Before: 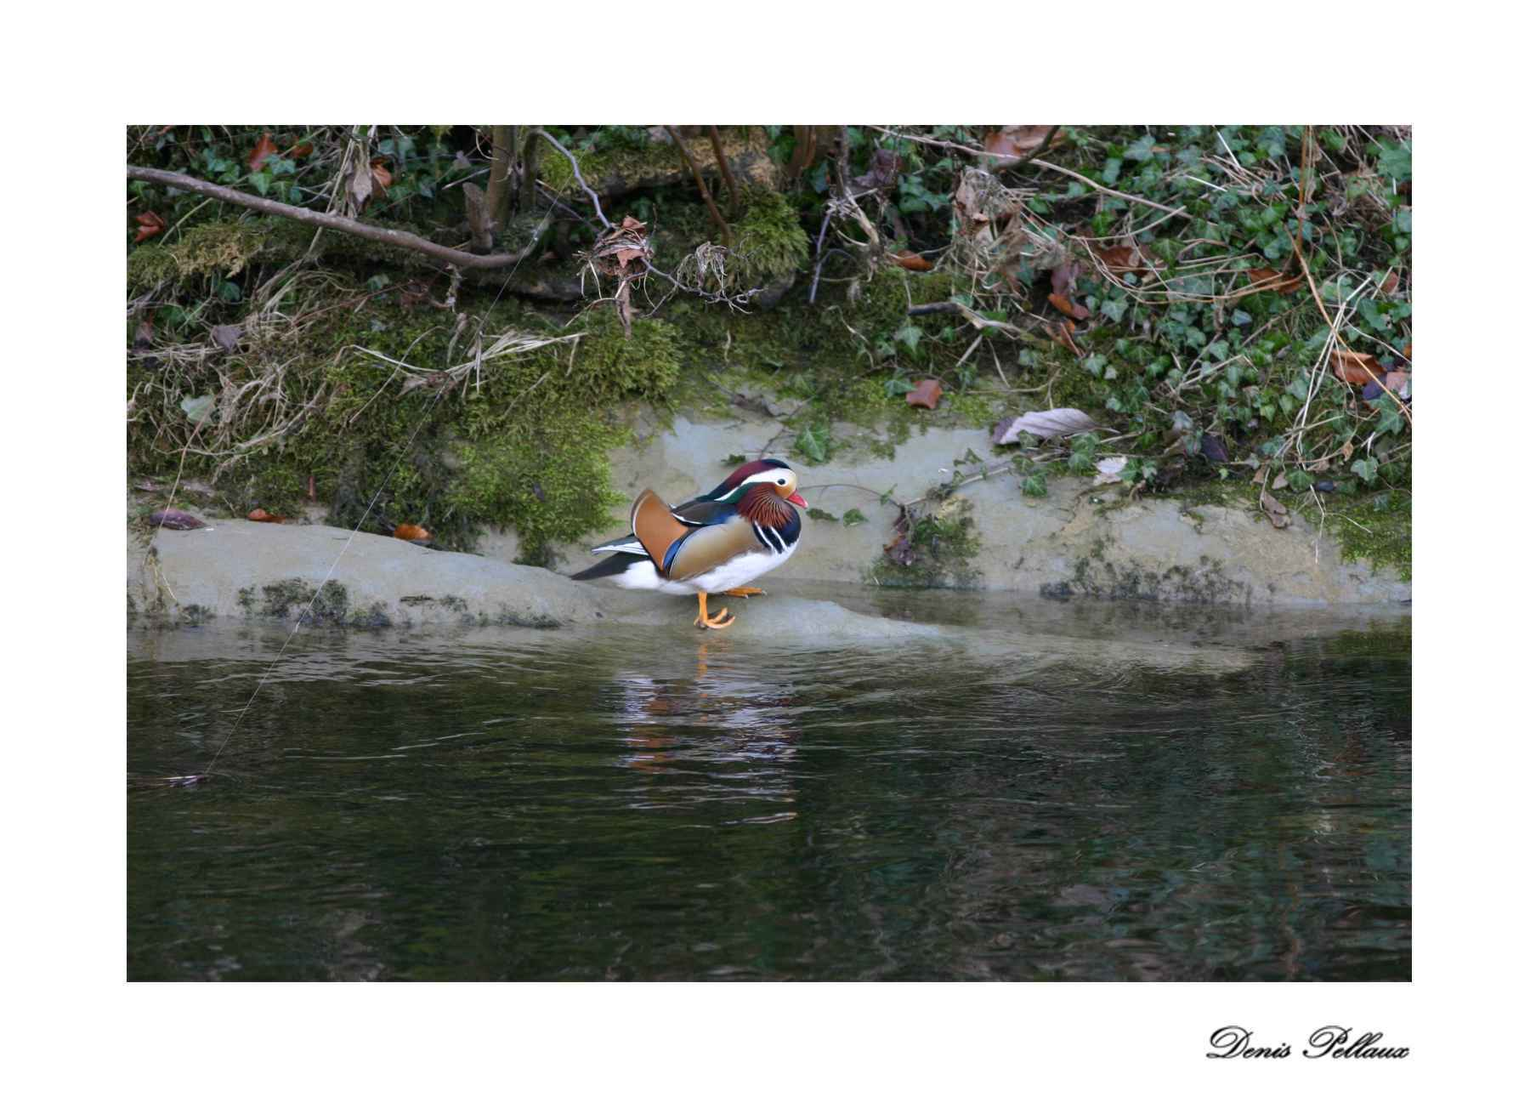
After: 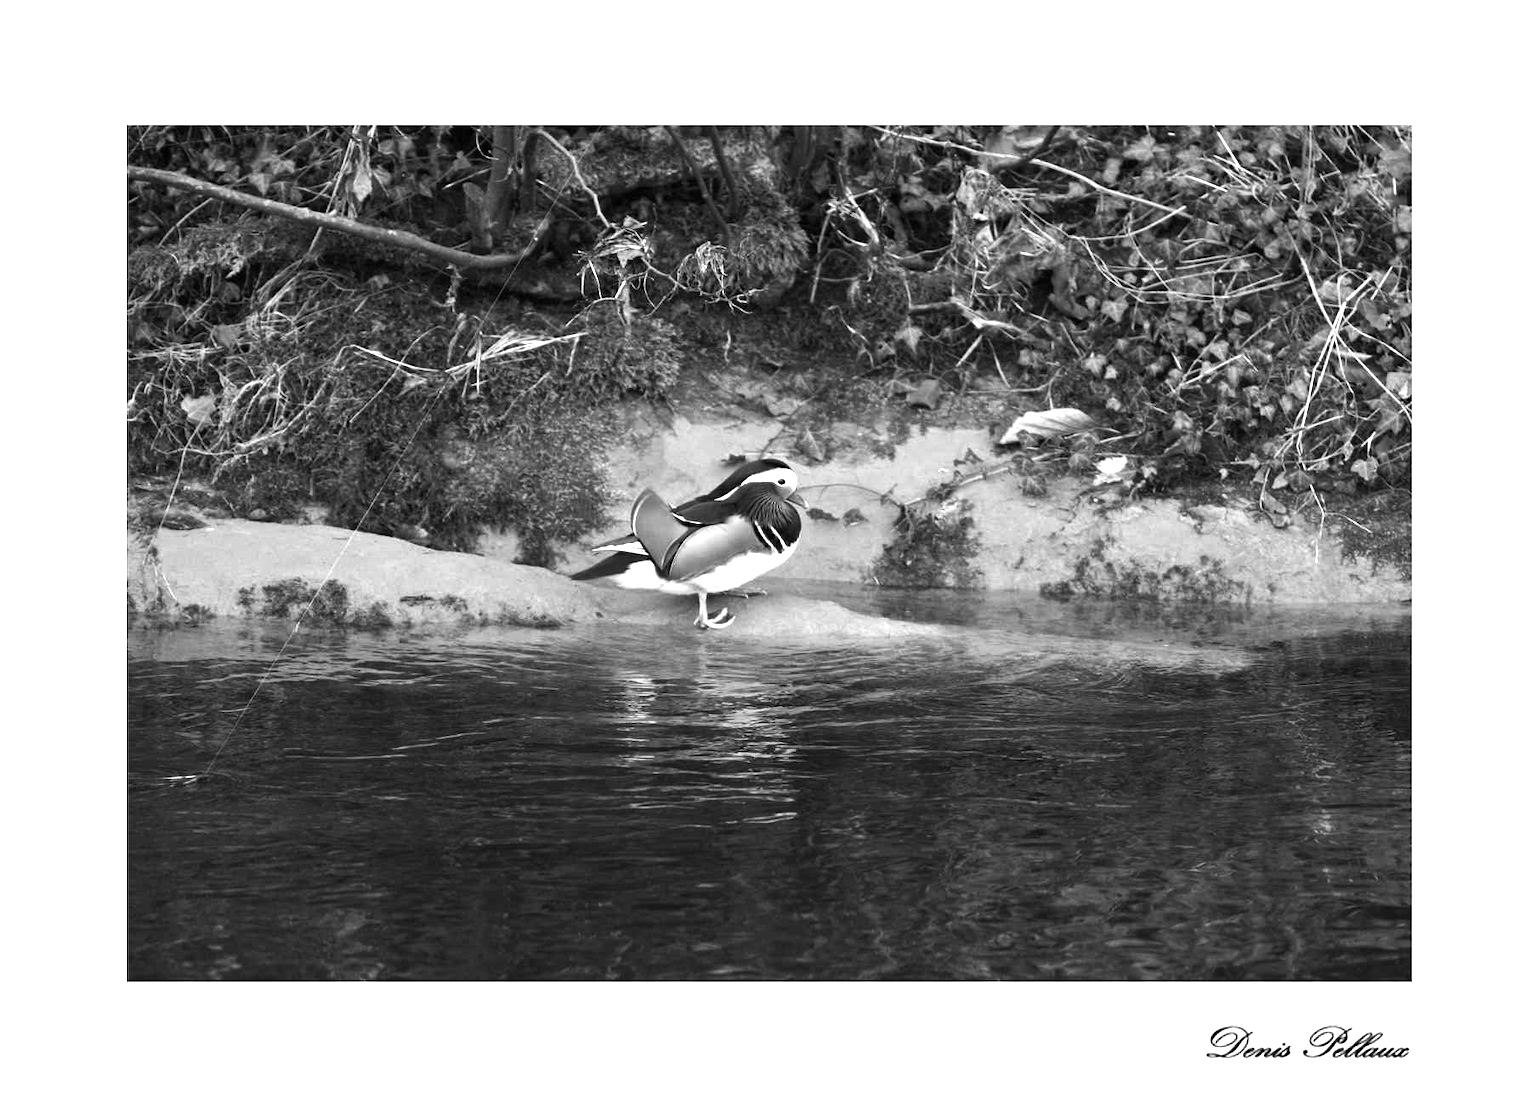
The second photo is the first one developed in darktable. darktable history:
exposure: black level correction 0, exposure 0.7 EV, compensate exposure bias true, compensate highlight preservation false
white balance: red 0.931, blue 1.11
color balance rgb: linear chroma grading › shadows -40%, linear chroma grading › highlights 40%, linear chroma grading › global chroma 45%, linear chroma grading › mid-tones -30%, perceptual saturation grading › global saturation 55%, perceptual saturation grading › highlights -50%, perceptual saturation grading › mid-tones 40%, perceptual saturation grading › shadows 30%, perceptual brilliance grading › global brilliance 20%, perceptual brilliance grading › shadows -40%, global vibrance 35%
monochrome: a 30.25, b 92.03
